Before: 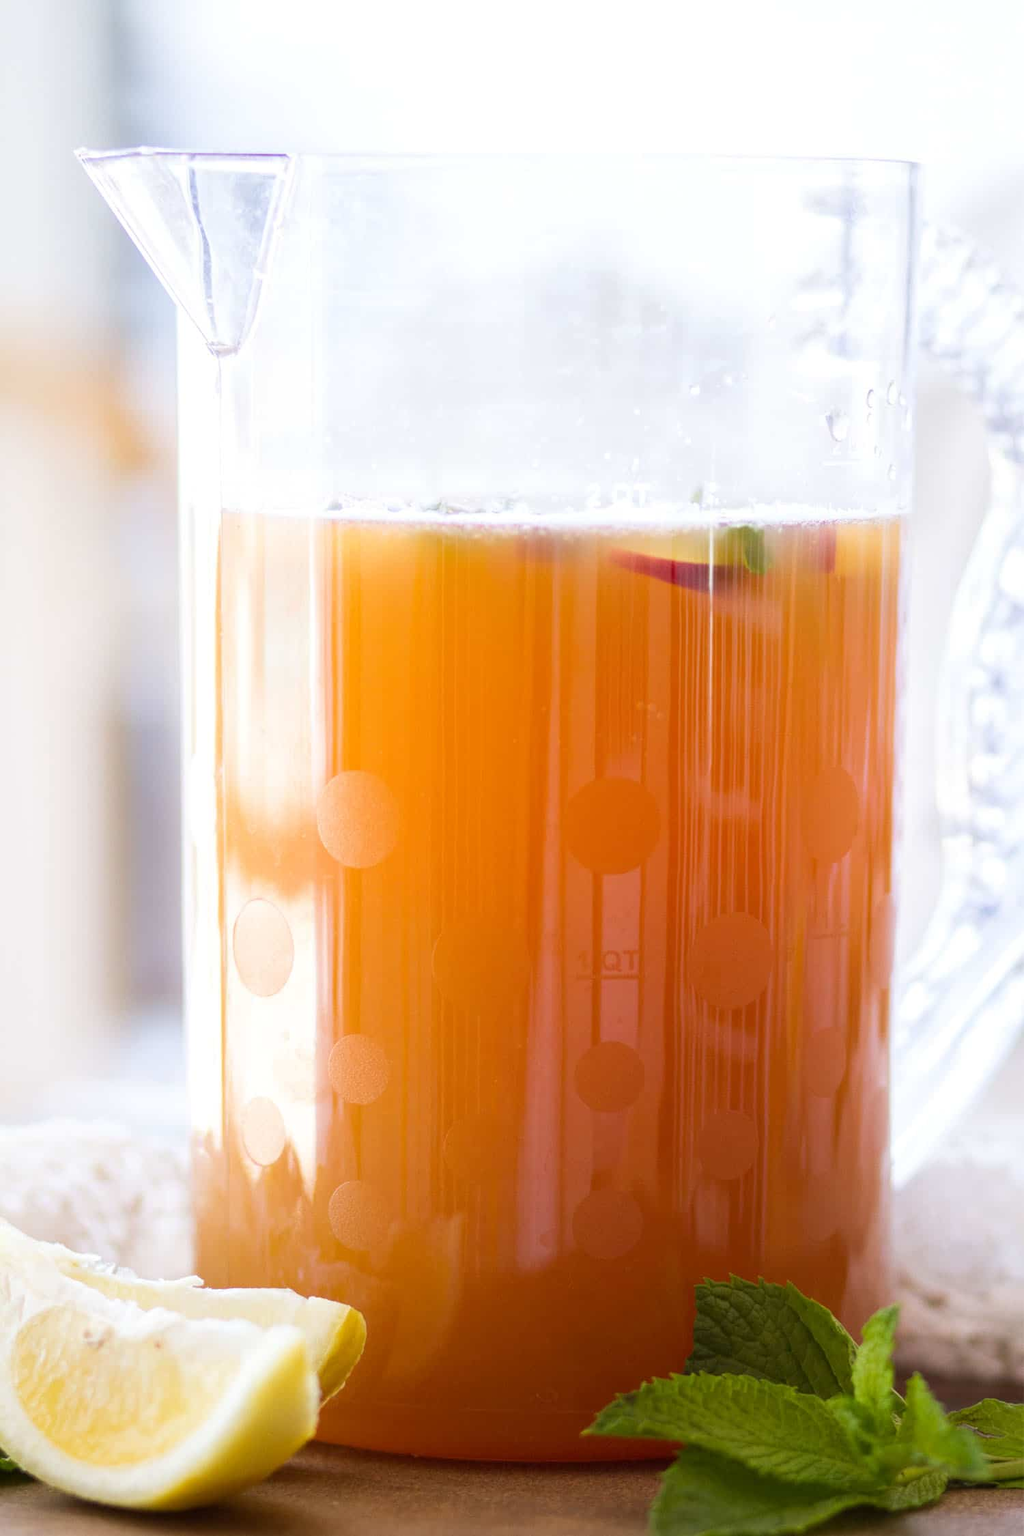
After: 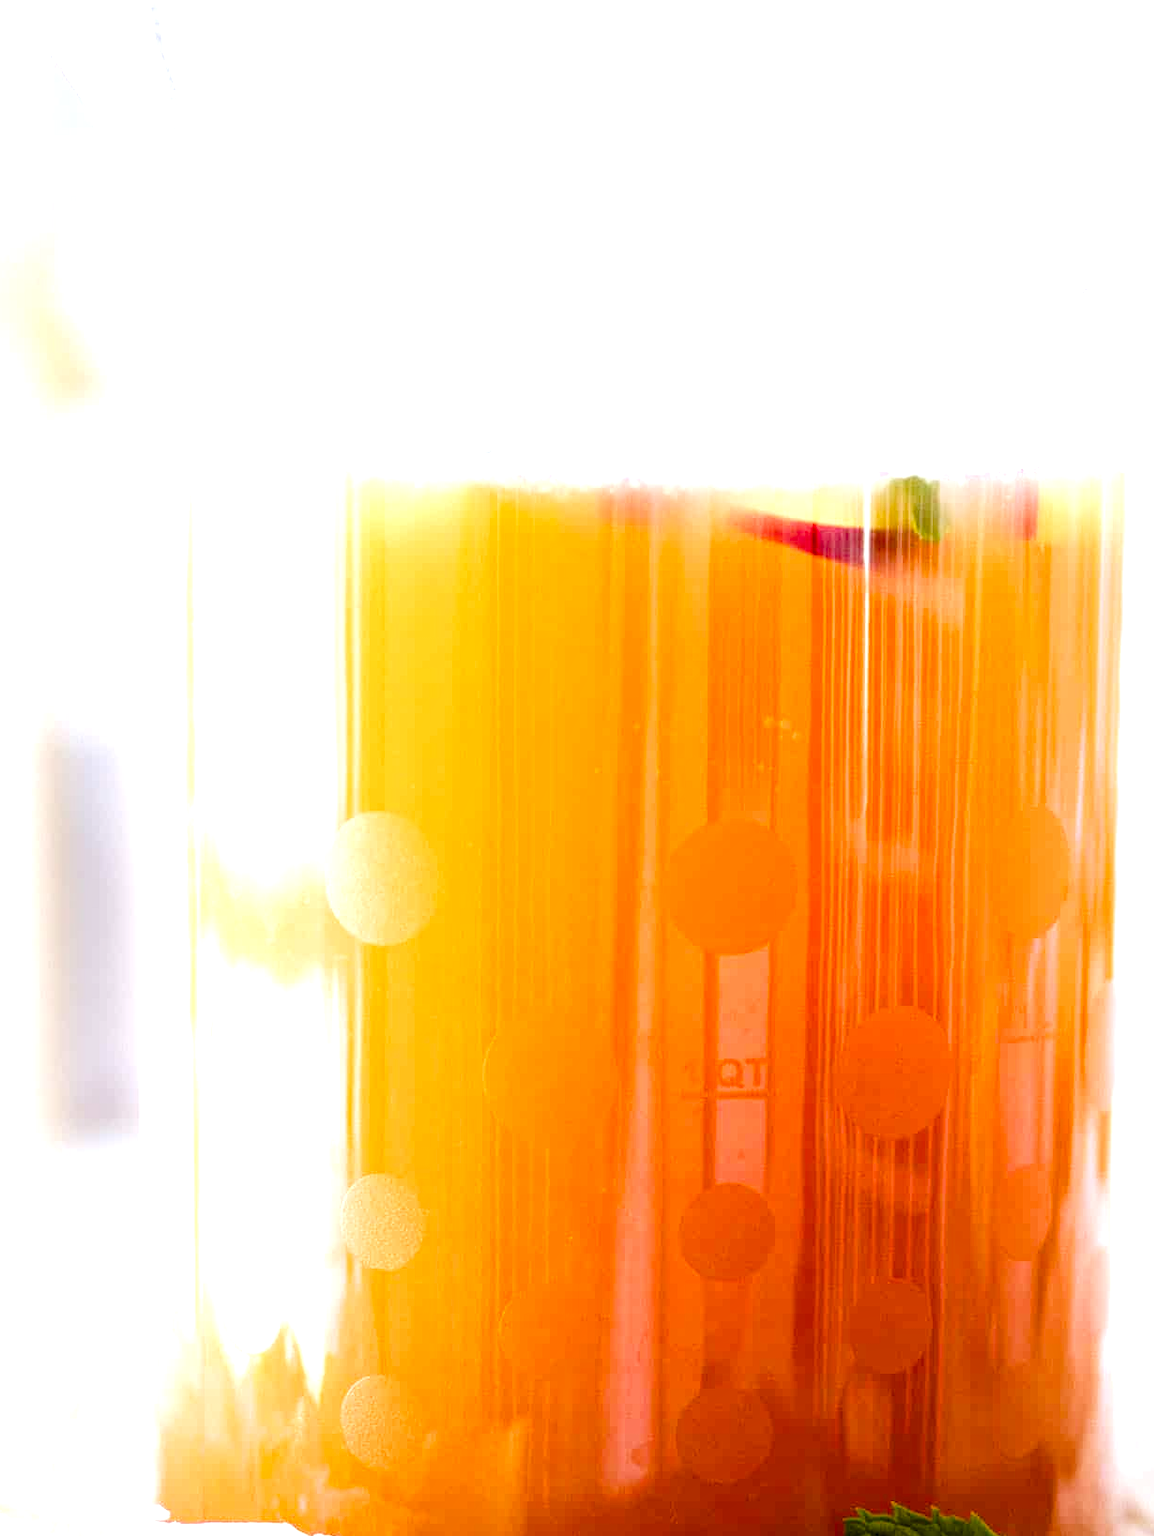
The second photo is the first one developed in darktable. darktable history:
levels: mode automatic, levels [0, 0.48, 0.961]
crop: left 7.91%, top 11.748%, right 10.052%, bottom 15.466%
tone curve: curves: ch0 [(0, 0) (0.118, 0.034) (0.182, 0.124) (0.265, 0.214) (0.504, 0.508) (0.783, 0.825) (1, 1)], preserve colors none
color balance rgb: perceptual saturation grading › global saturation 20%, perceptual saturation grading › highlights -25.313%, perceptual saturation grading › shadows 49.519%
tone equalizer: -8 EV -0.423 EV, -7 EV -0.378 EV, -6 EV -0.311 EV, -5 EV -0.26 EV, -3 EV 0.193 EV, -2 EV 0.322 EV, -1 EV 0.415 EV, +0 EV 0.404 EV, edges refinement/feathering 500, mask exposure compensation -1.57 EV, preserve details no
exposure: black level correction 0, exposure 0.499 EV, compensate highlight preservation false
local contrast: detail 130%
